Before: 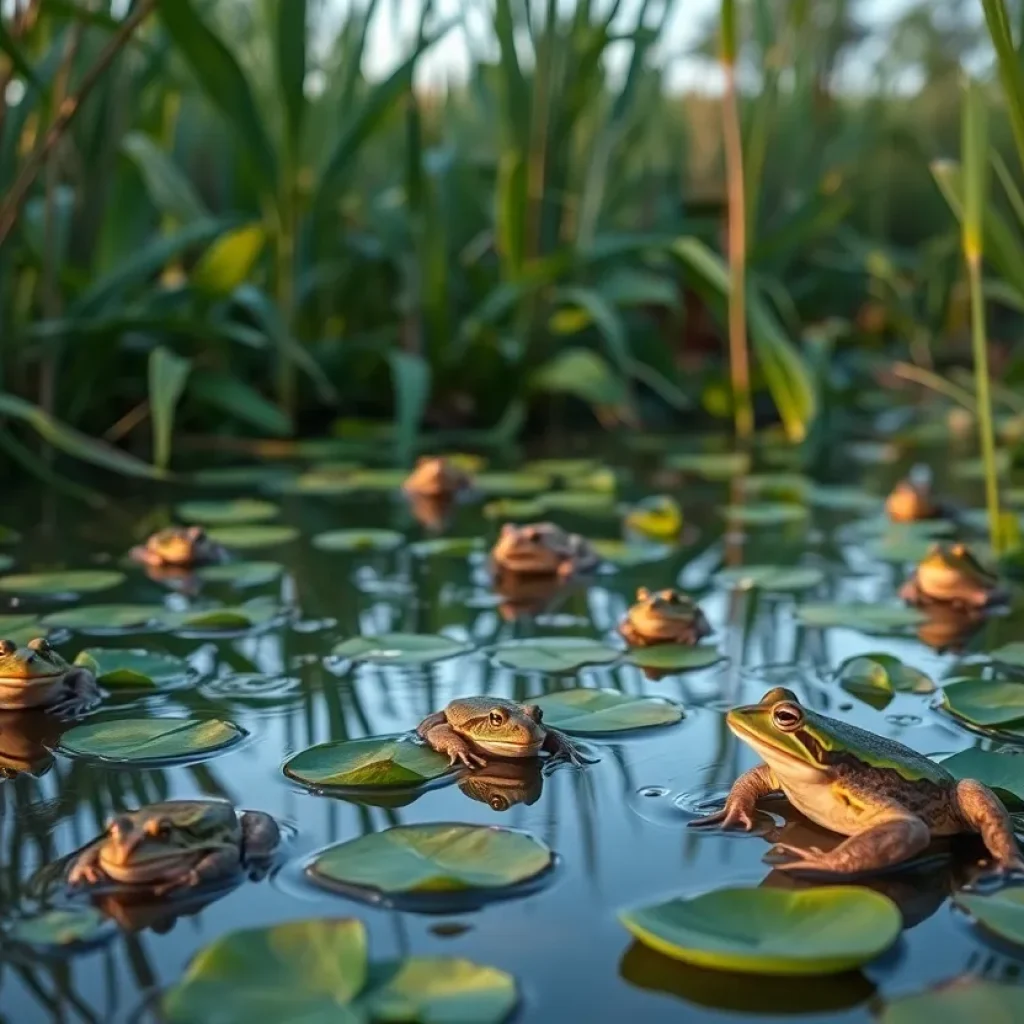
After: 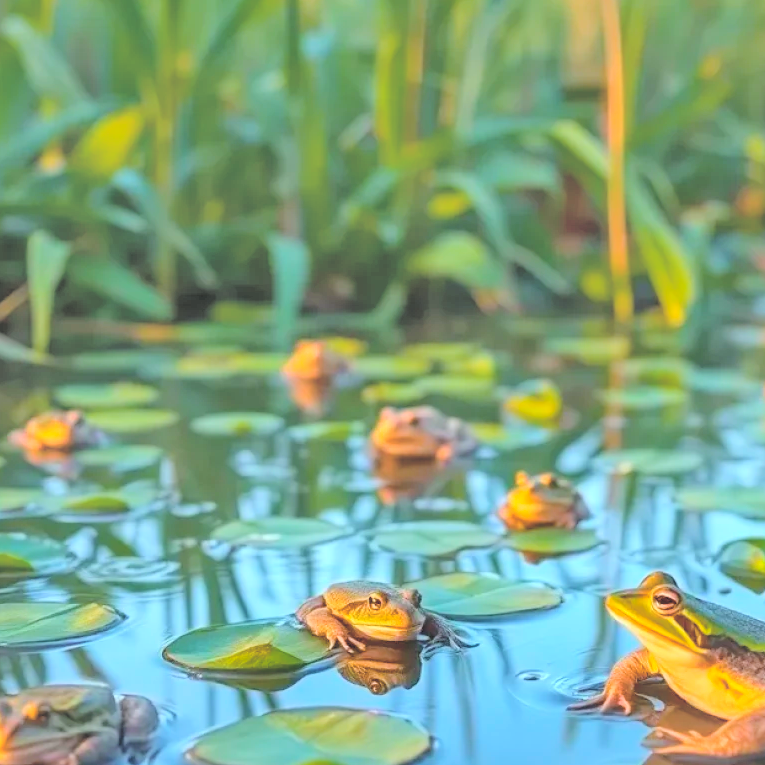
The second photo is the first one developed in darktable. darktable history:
color balance rgb: linear chroma grading › global chroma 15%, perceptual saturation grading › global saturation 30%
white balance: red 0.988, blue 1.017
crop and rotate: left 11.831%, top 11.346%, right 13.429%, bottom 13.899%
contrast brightness saturation: brightness 1
shadows and highlights: soften with gaussian
tone equalizer: on, module defaults
